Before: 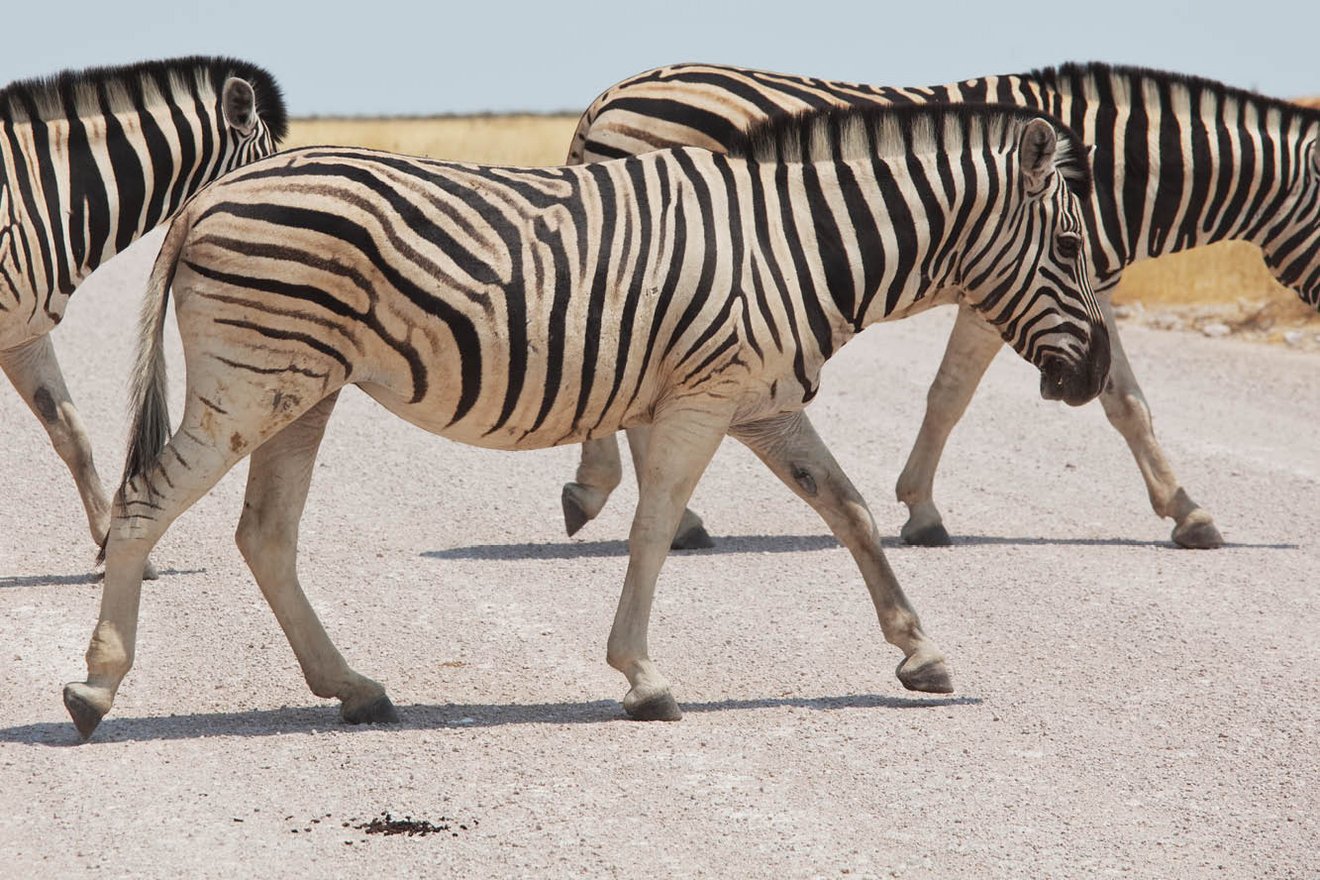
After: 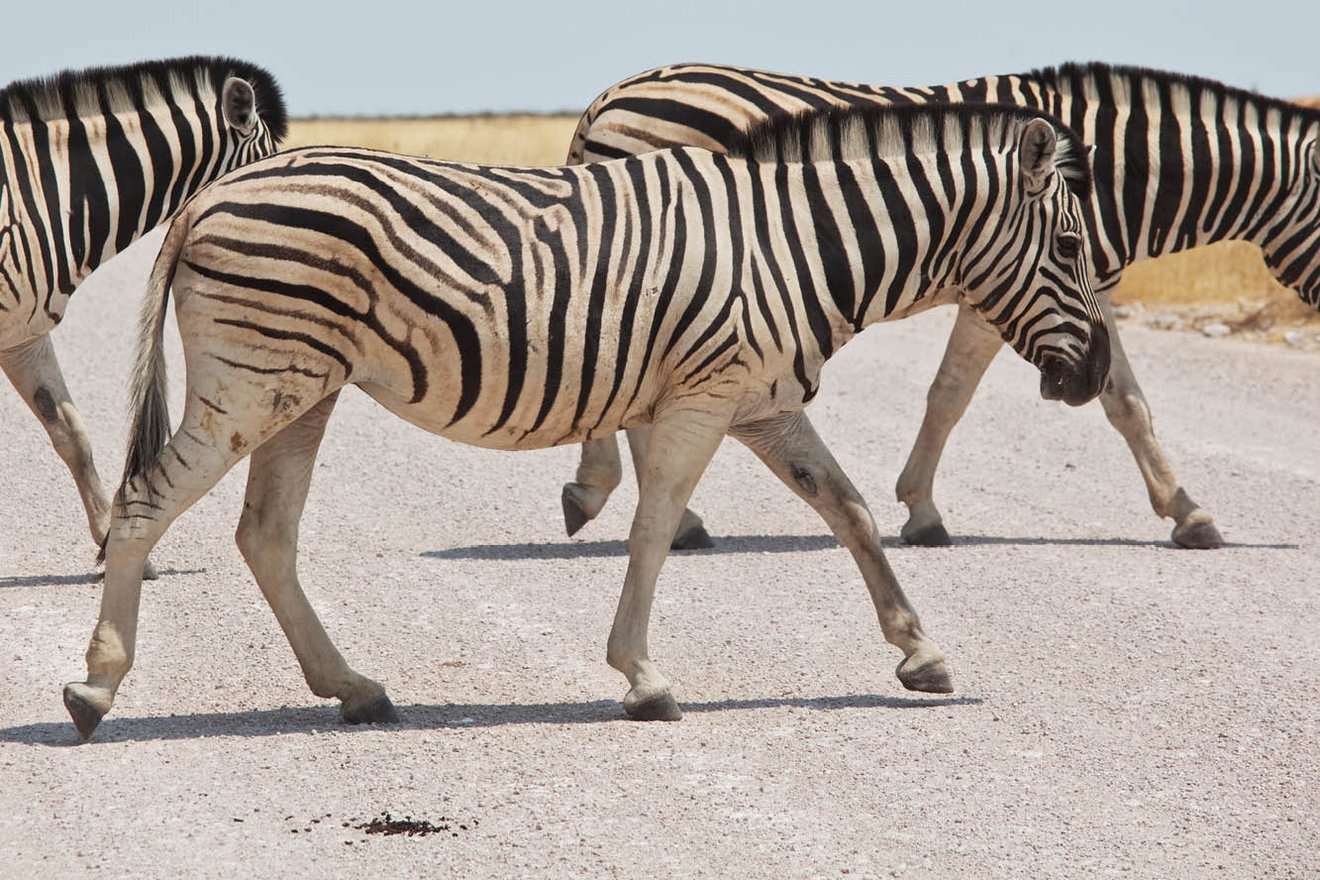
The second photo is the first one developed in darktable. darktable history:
rgb levels: preserve colors max RGB
local contrast: mode bilateral grid, contrast 28, coarseness 16, detail 115%, midtone range 0.2
